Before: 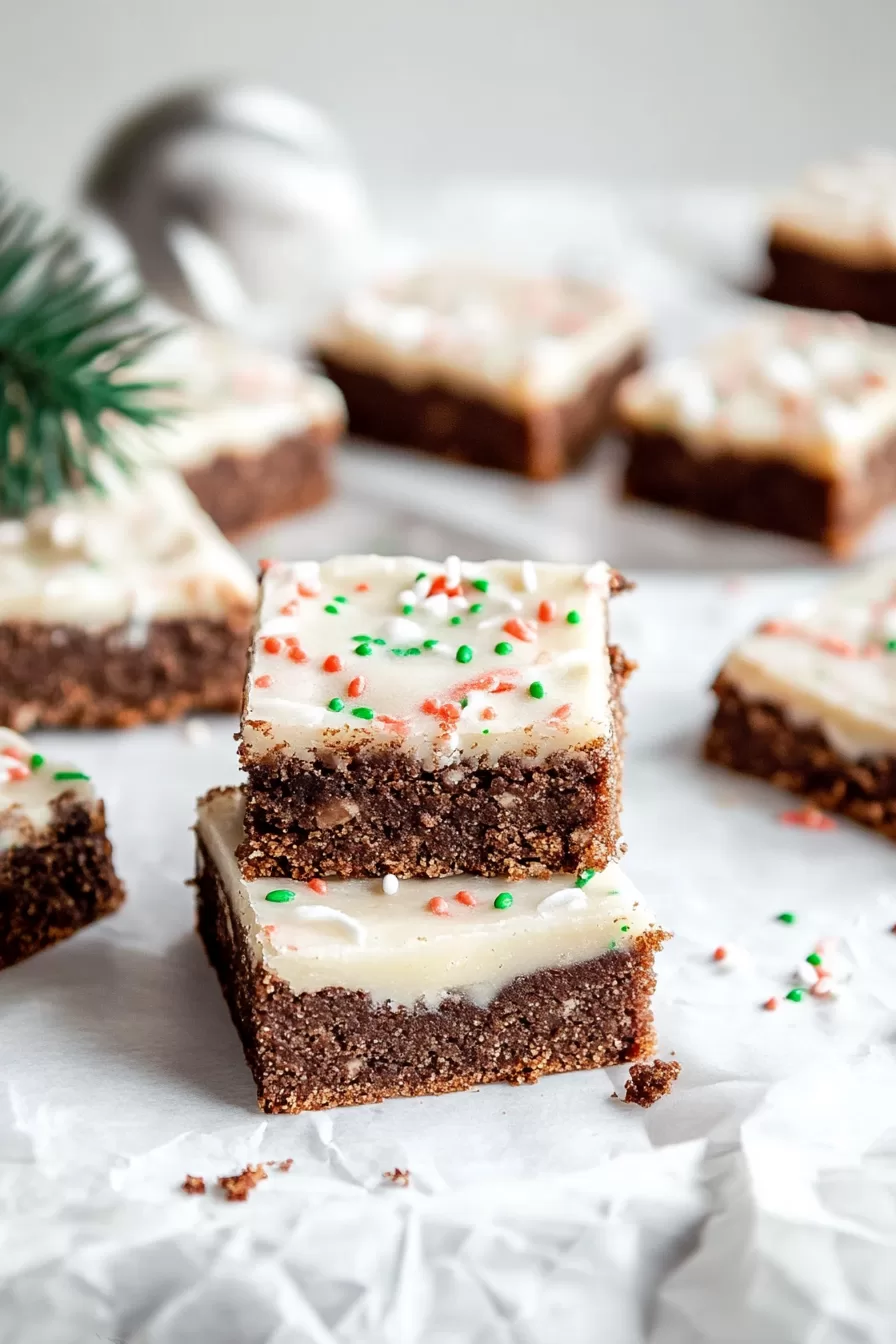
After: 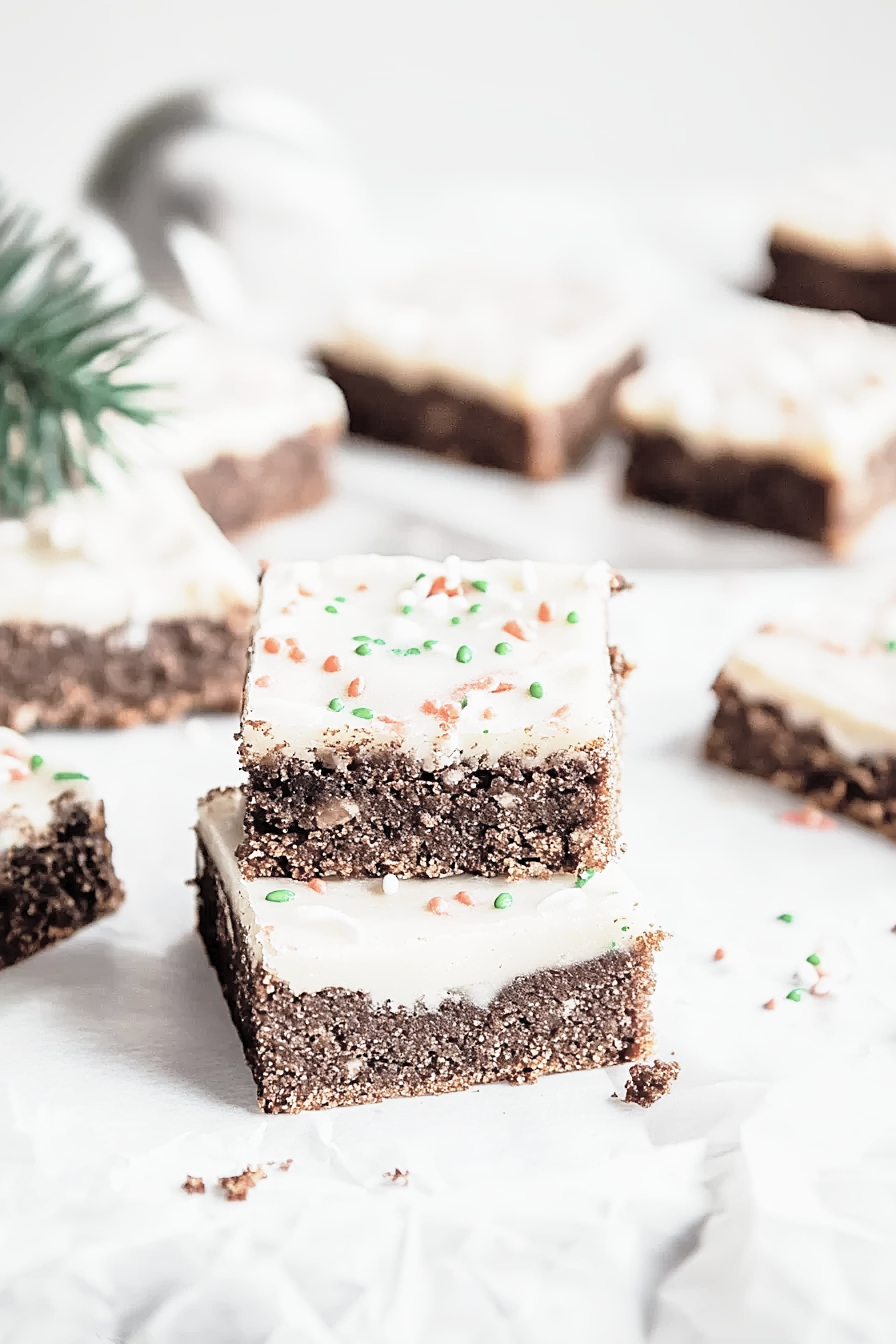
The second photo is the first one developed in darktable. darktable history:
sharpen: on, module defaults
local contrast: mode bilateral grid, contrast 19, coarseness 50, detail 119%, midtone range 0.2
exposure: exposure 0.3 EV, compensate exposure bias true, compensate highlight preservation false
contrast brightness saturation: brightness 0.183, saturation -0.498
base curve: curves: ch0 [(0, 0) (0.088, 0.125) (0.176, 0.251) (0.354, 0.501) (0.613, 0.749) (1, 0.877)], preserve colors none
